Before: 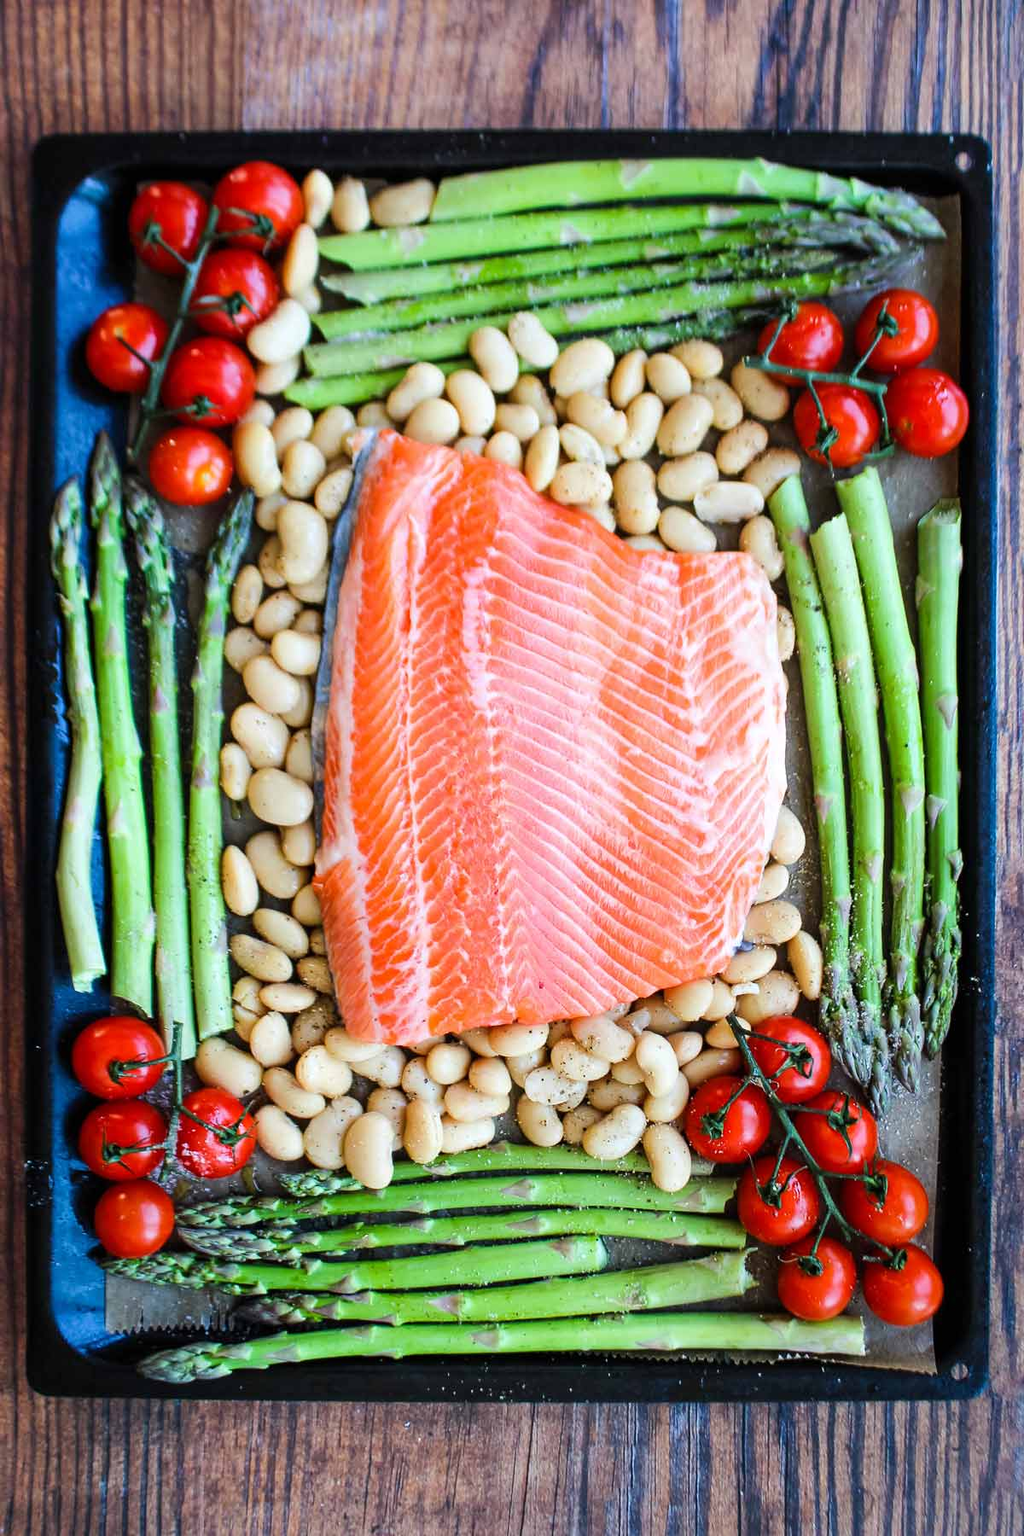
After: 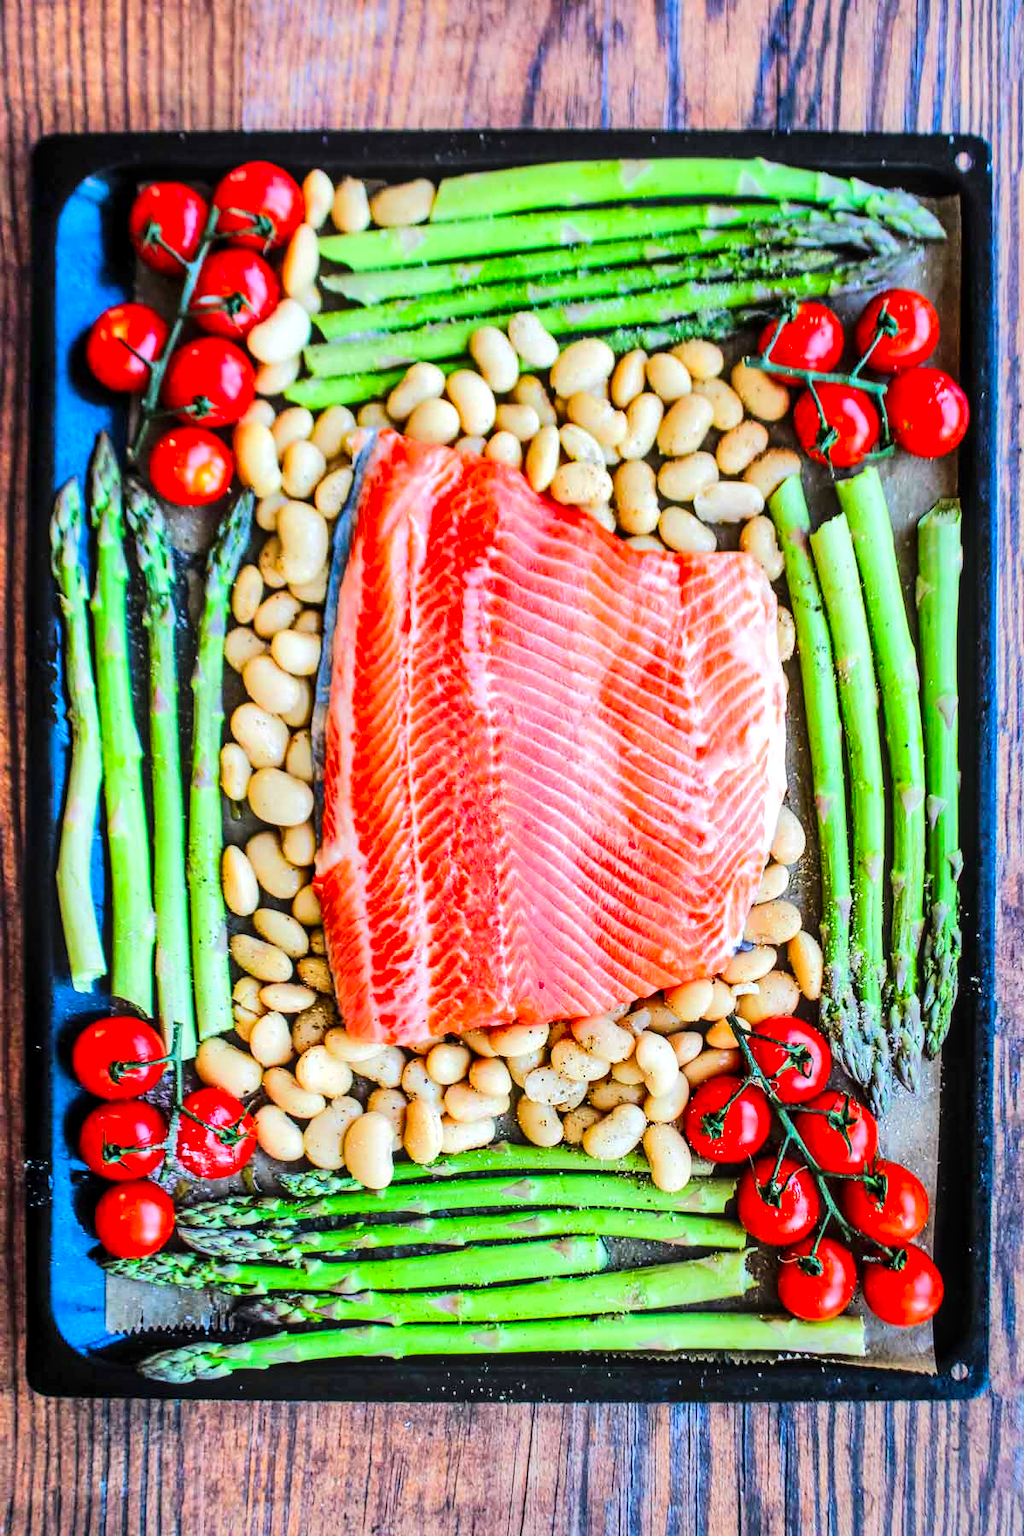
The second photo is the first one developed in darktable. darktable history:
shadows and highlights: shadows 30.73, highlights -62.72, soften with gaussian
tone equalizer: -7 EV 0.142 EV, -6 EV 0.599 EV, -5 EV 1.17 EV, -4 EV 1.3 EV, -3 EV 1.14 EV, -2 EV 0.6 EV, -1 EV 0.148 EV, edges refinement/feathering 500, mask exposure compensation -1.57 EV, preserve details no
local contrast: on, module defaults
contrast brightness saturation: saturation 0.178
